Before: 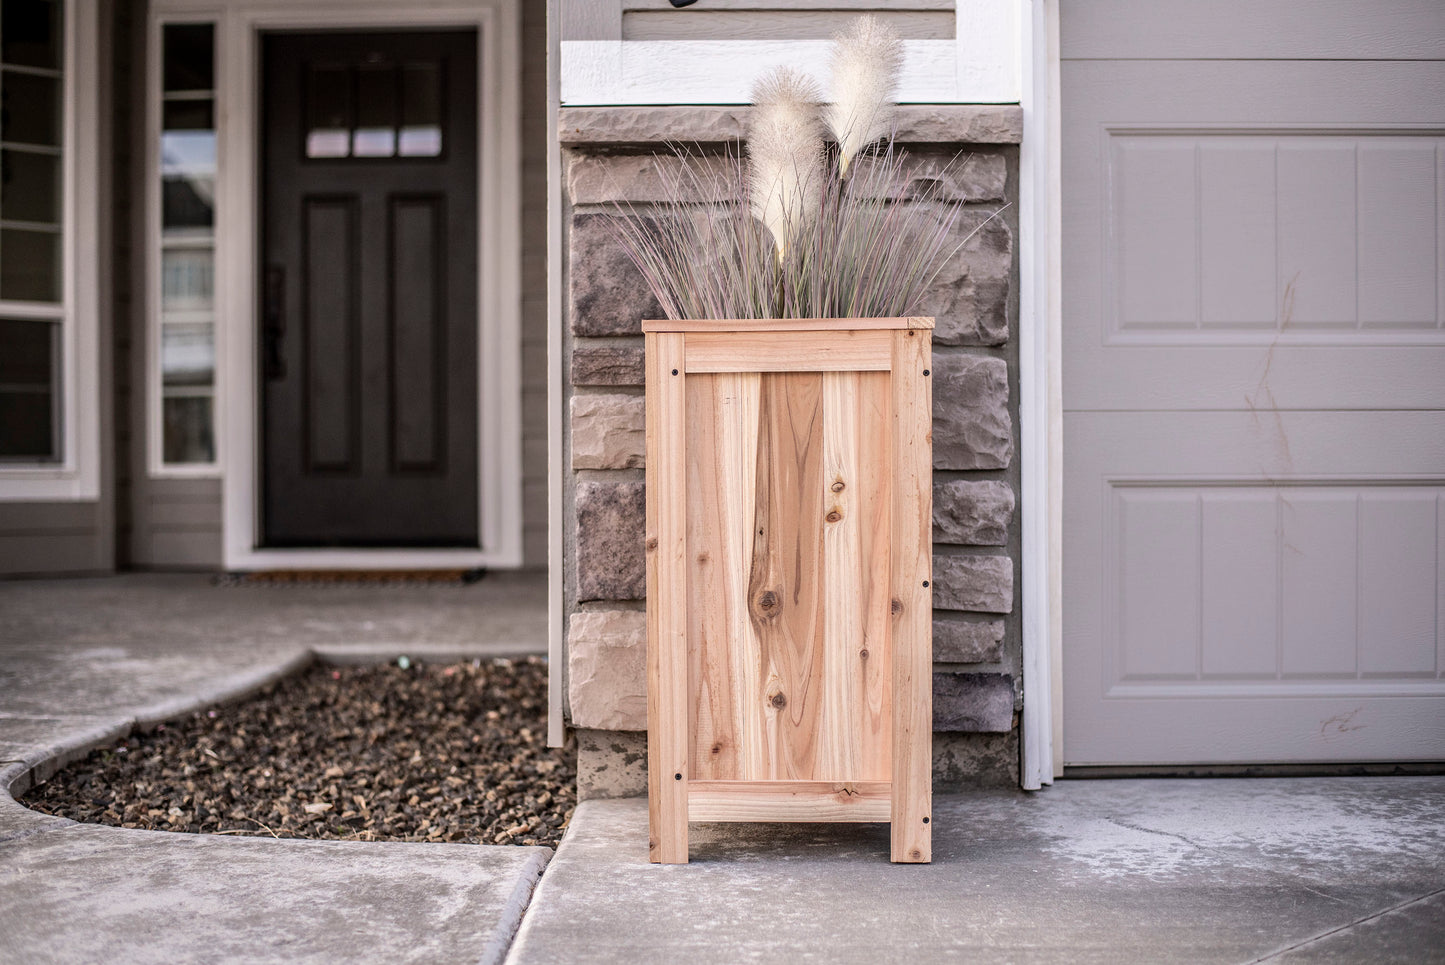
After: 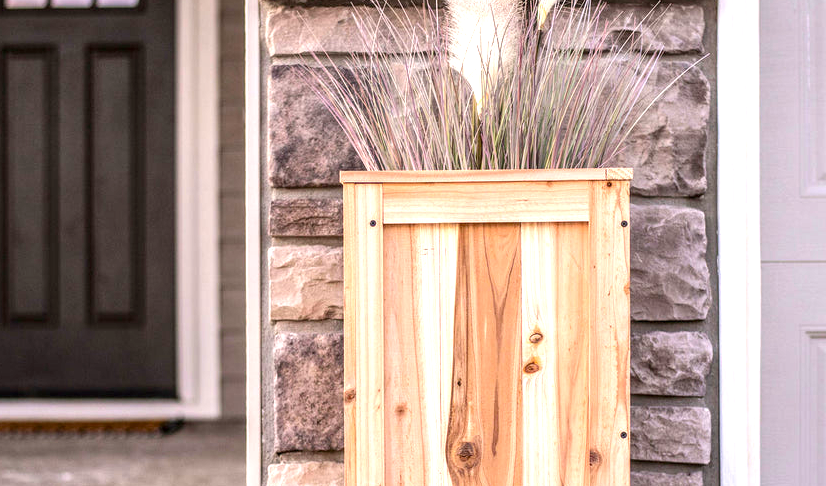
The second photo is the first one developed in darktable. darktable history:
crop: left 20.932%, top 15.471%, right 21.848%, bottom 34.081%
local contrast: on, module defaults
color balance rgb: perceptual saturation grading › global saturation 30%, global vibrance 20%
exposure: exposure 0.77 EV, compensate highlight preservation false
